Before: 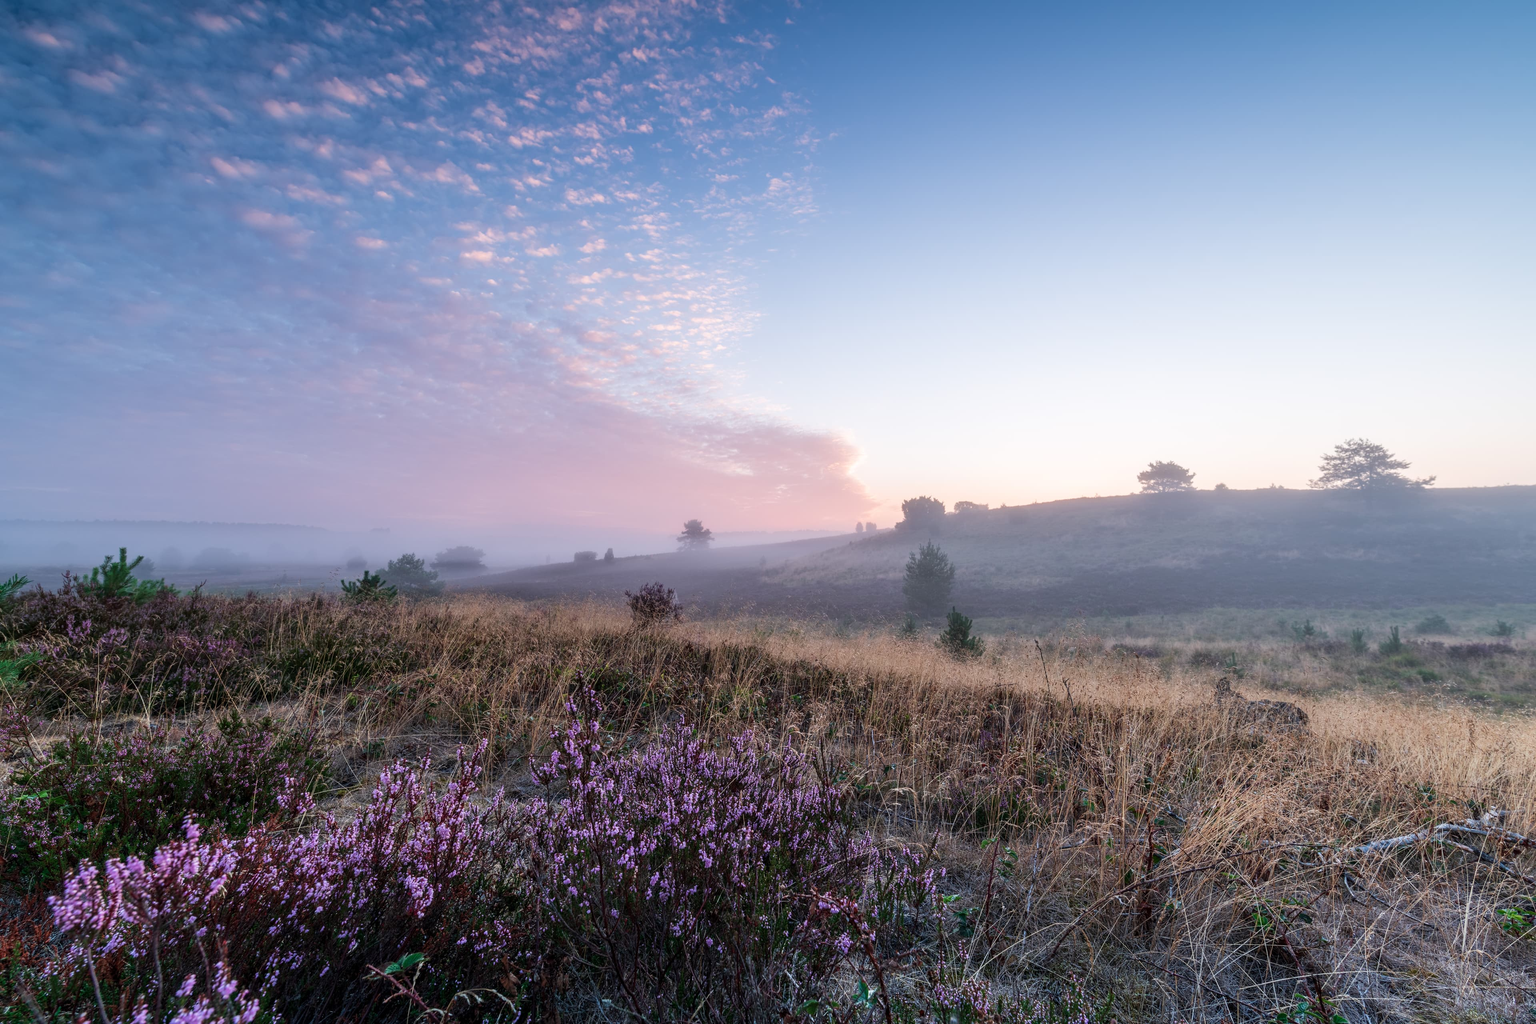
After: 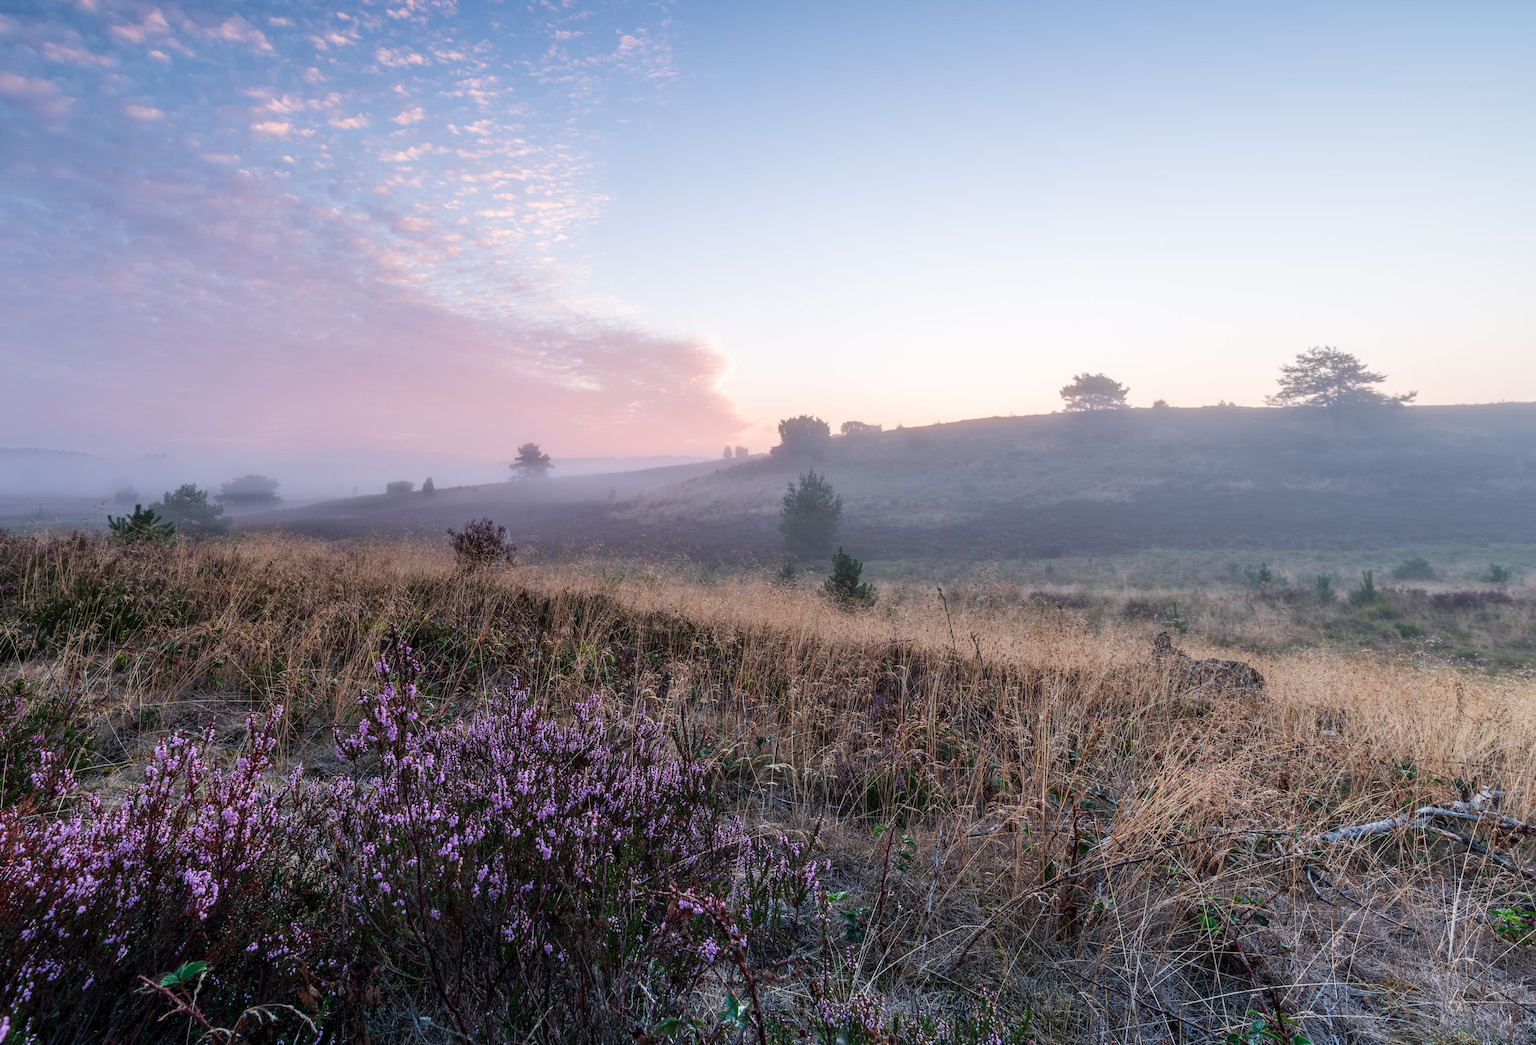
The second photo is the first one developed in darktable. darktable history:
crop: left 16.378%, top 14.607%
